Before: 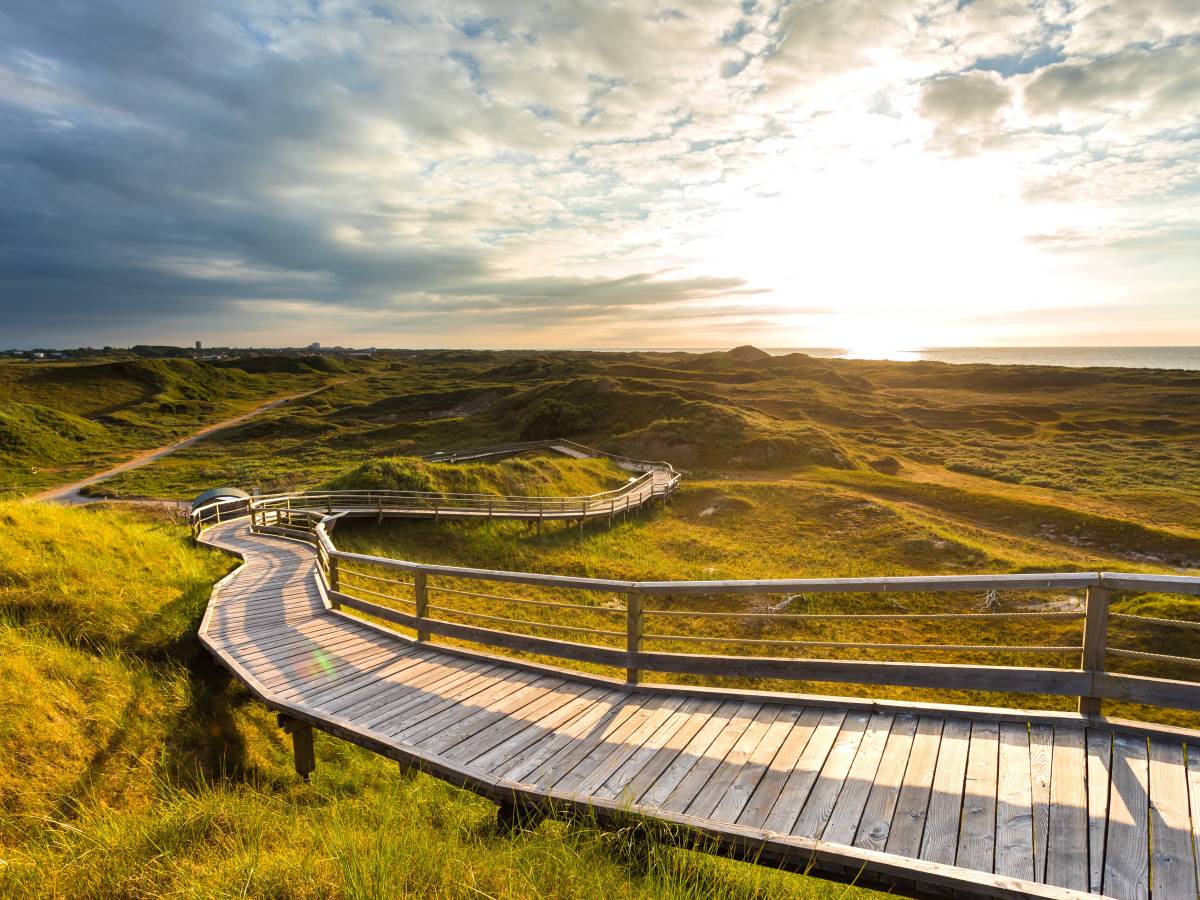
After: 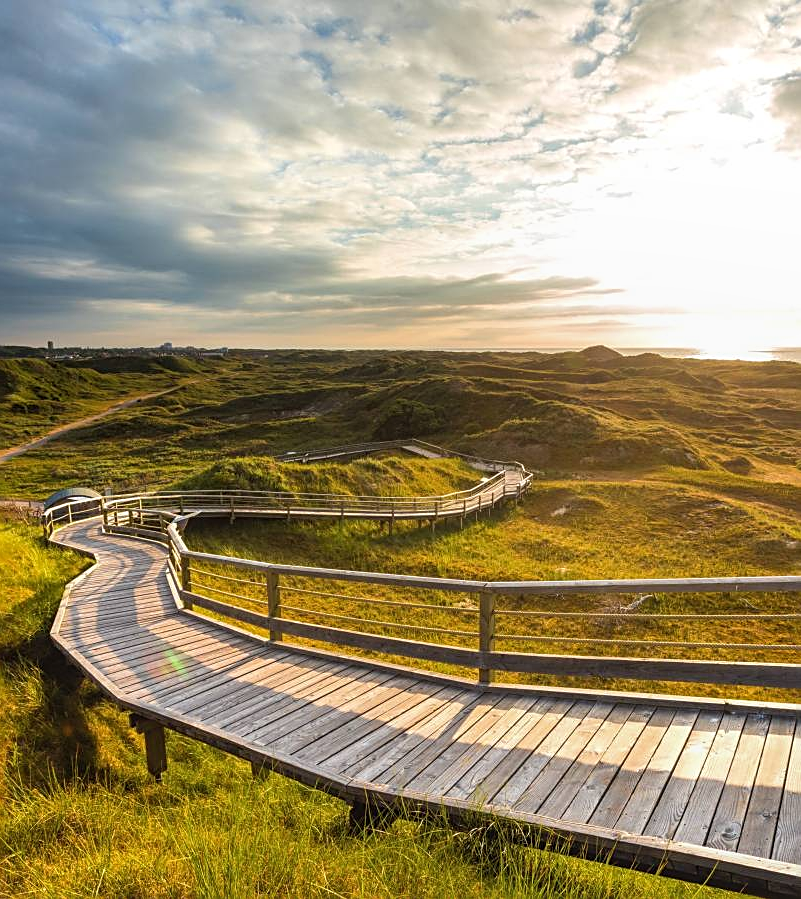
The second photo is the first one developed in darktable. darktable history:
sharpen: on, module defaults
local contrast: detail 110%
crop and rotate: left 12.411%, right 20.801%
